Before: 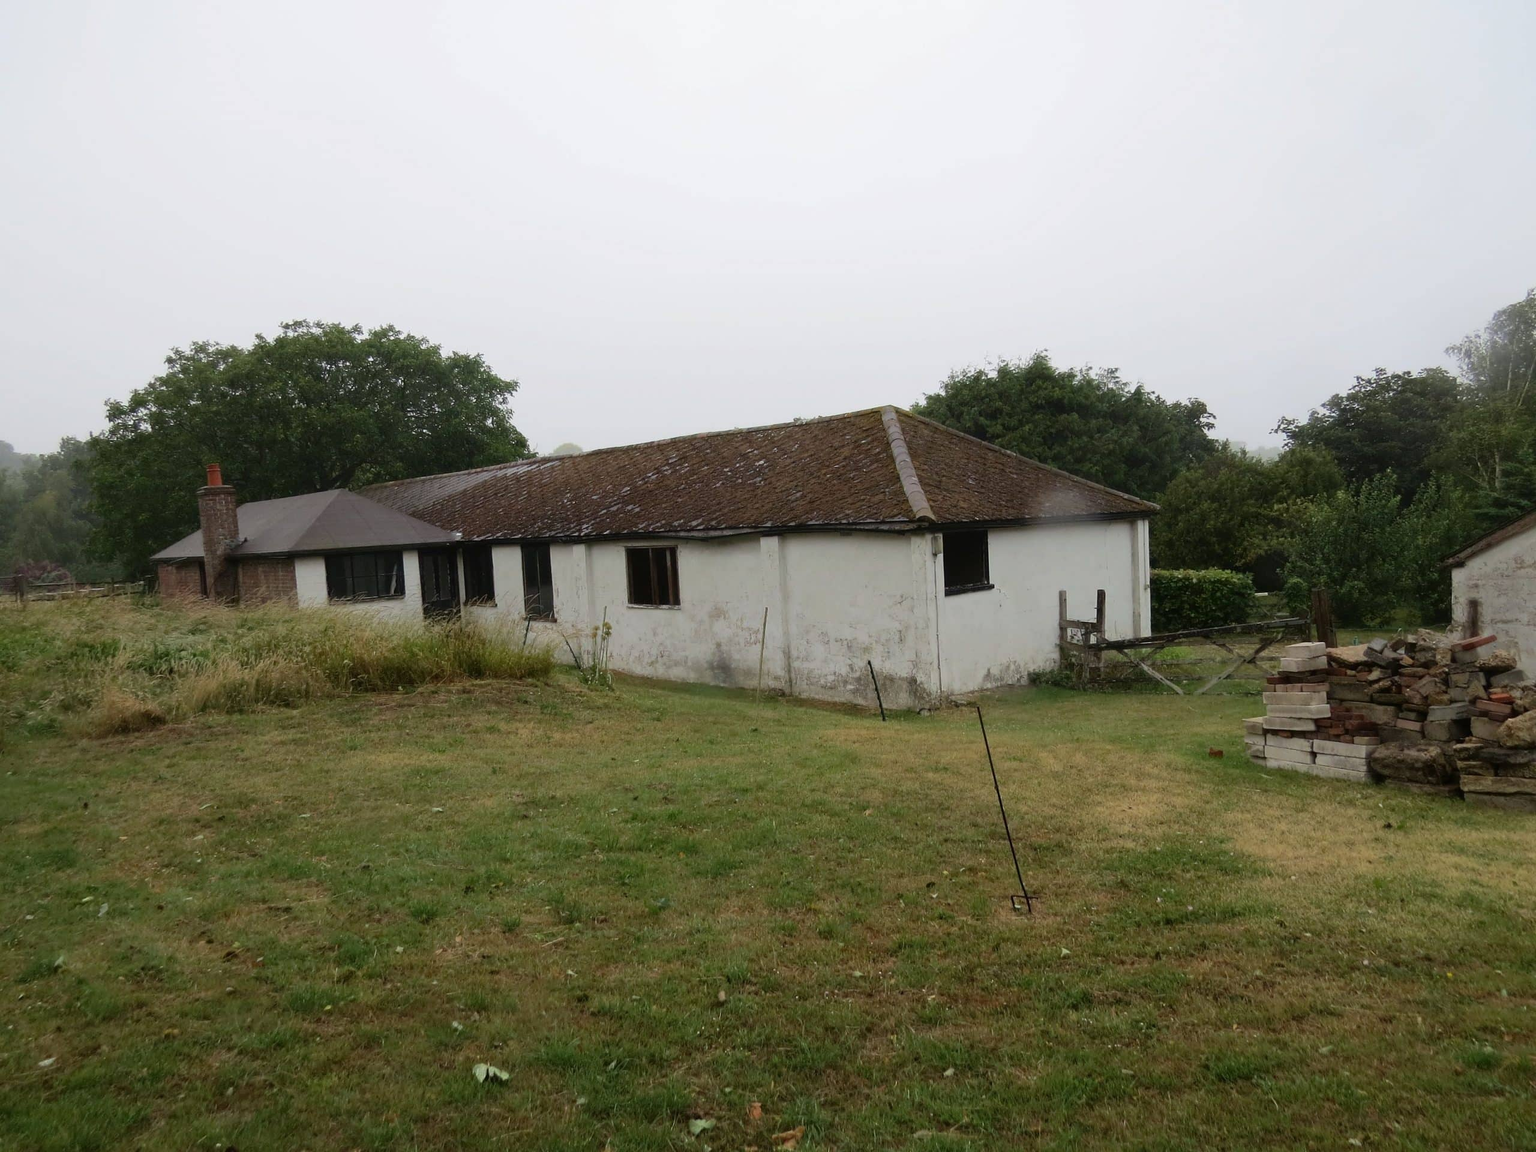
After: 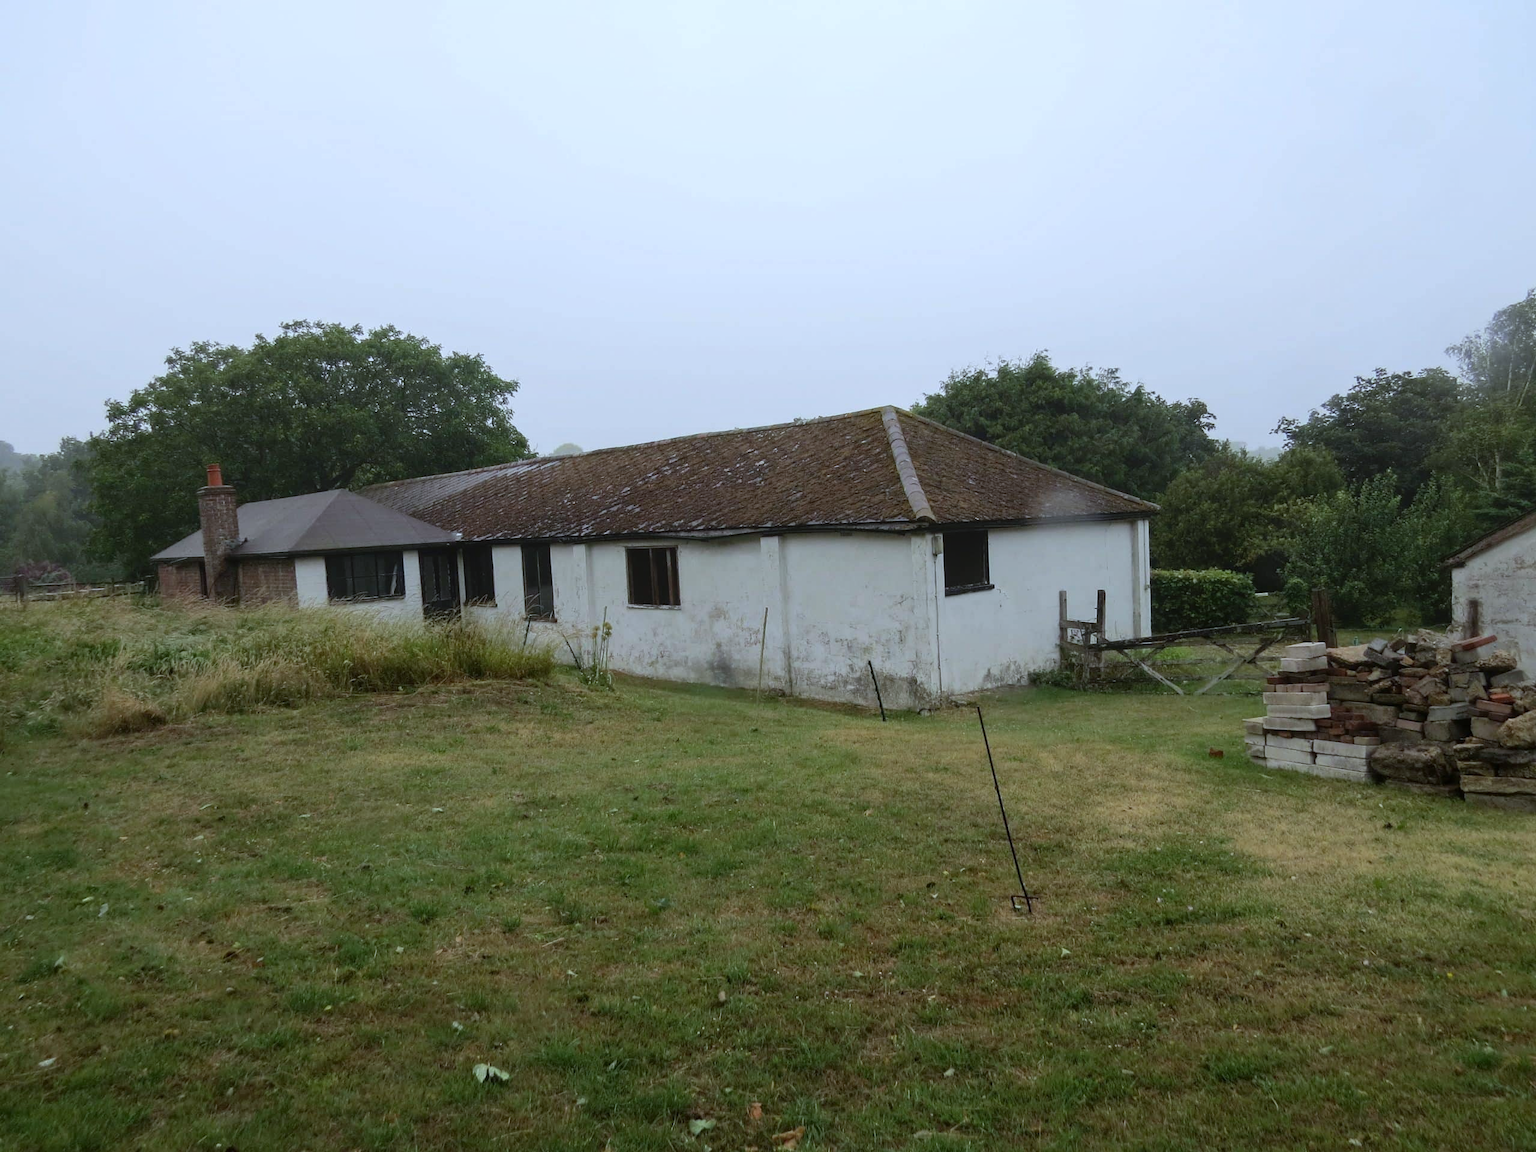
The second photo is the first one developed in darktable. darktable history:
white balance: red 0.924, blue 1.095
local contrast: detail 110%
